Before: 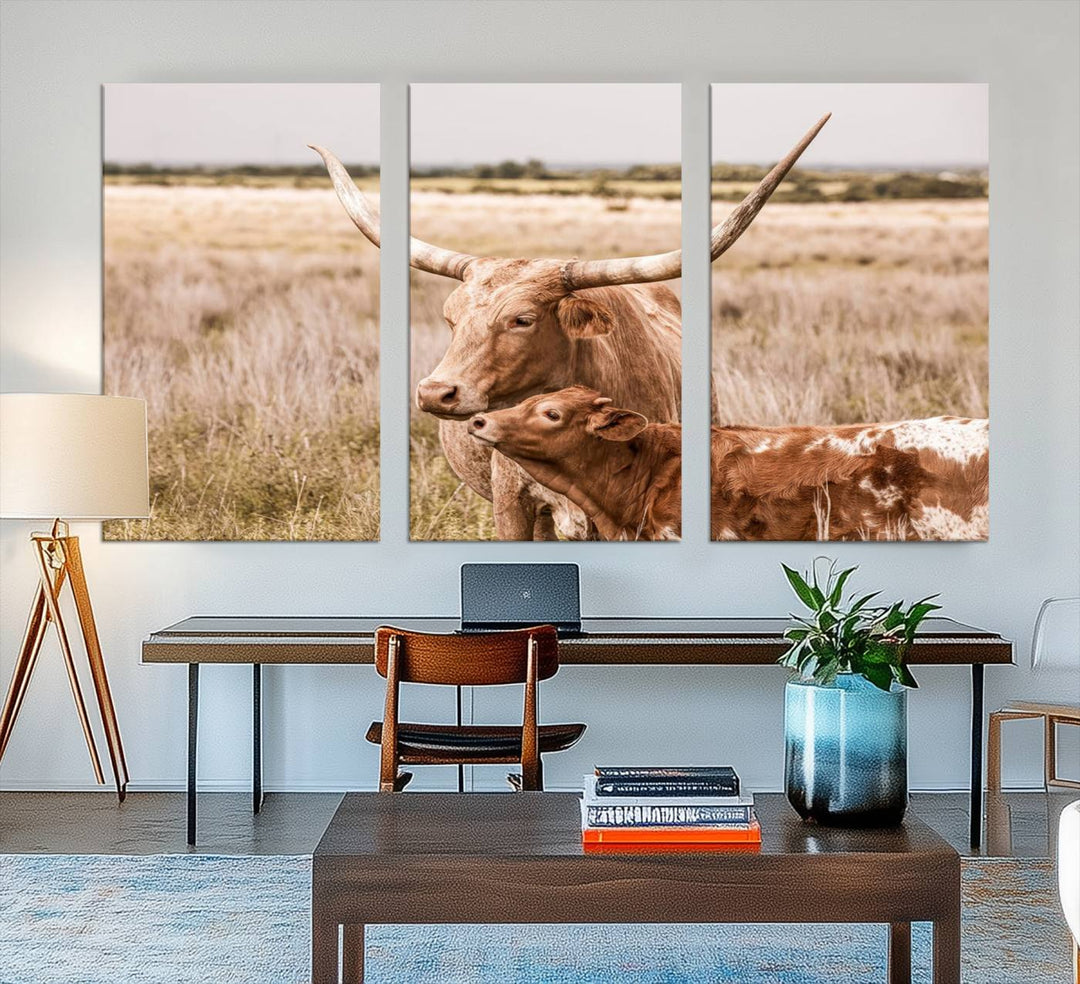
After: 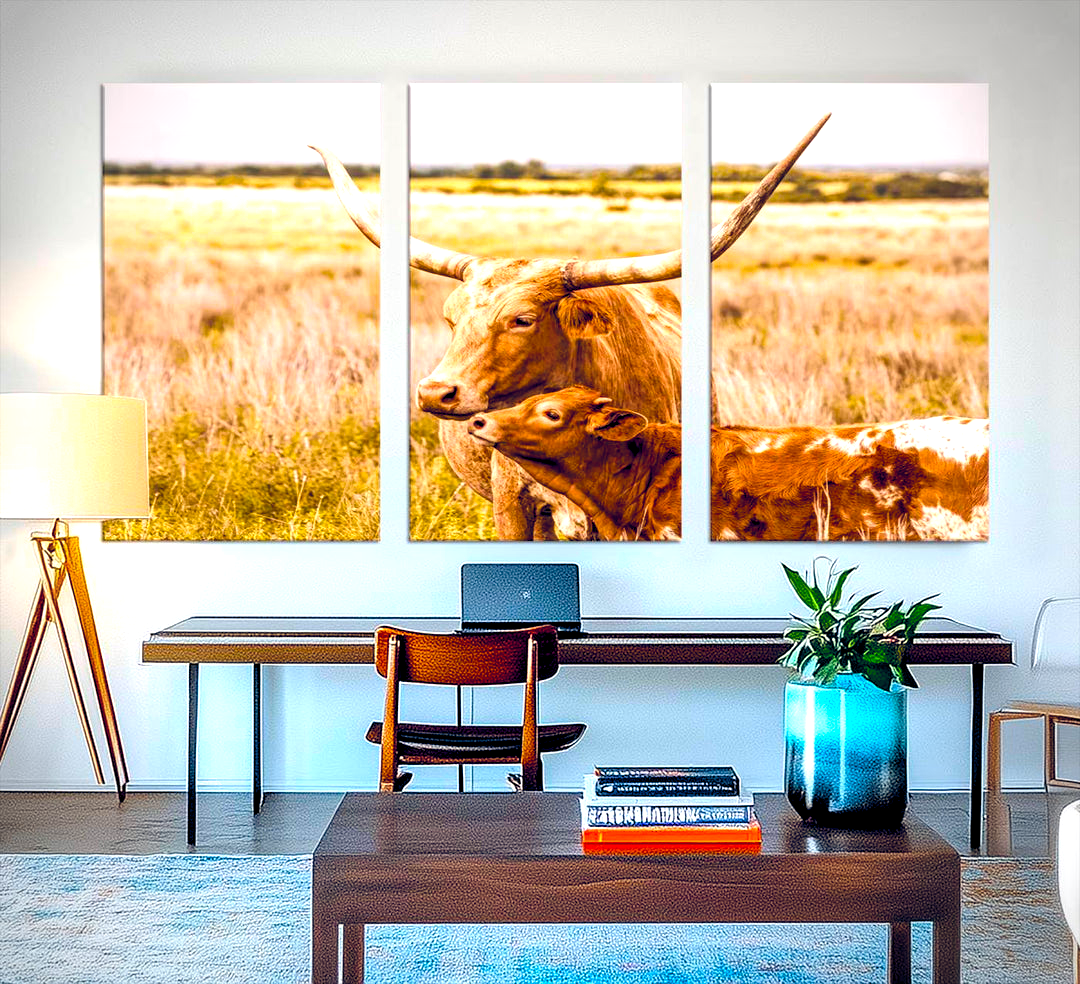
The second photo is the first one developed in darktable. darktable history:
vignetting: unbound false
tone equalizer: -8 EV -0.755 EV, -7 EV -0.695 EV, -6 EV -0.583 EV, -5 EV -0.416 EV, -3 EV 0.383 EV, -2 EV 0.6 EV, -1 EV 0.679 EV, +0 EV 0.769 EV, mask exposure compensation -0.495 EV
color balance rgb: global offset › luminance -0.282%, global offset › chroma 0.309%, global offset › hue 260°, linear chroma grading › global chroma 49.785%, perceptual saturation grading › global saturation 31.188%, global vibrance 20%
contrast equalizer: octaves 7, y [[0.5, 0.501, 0.532, 0.538, 0.54, 0.541], [0.5 ×6], [0.5 ×6], [0 ×6], [0 ×6]], mix 0.58
